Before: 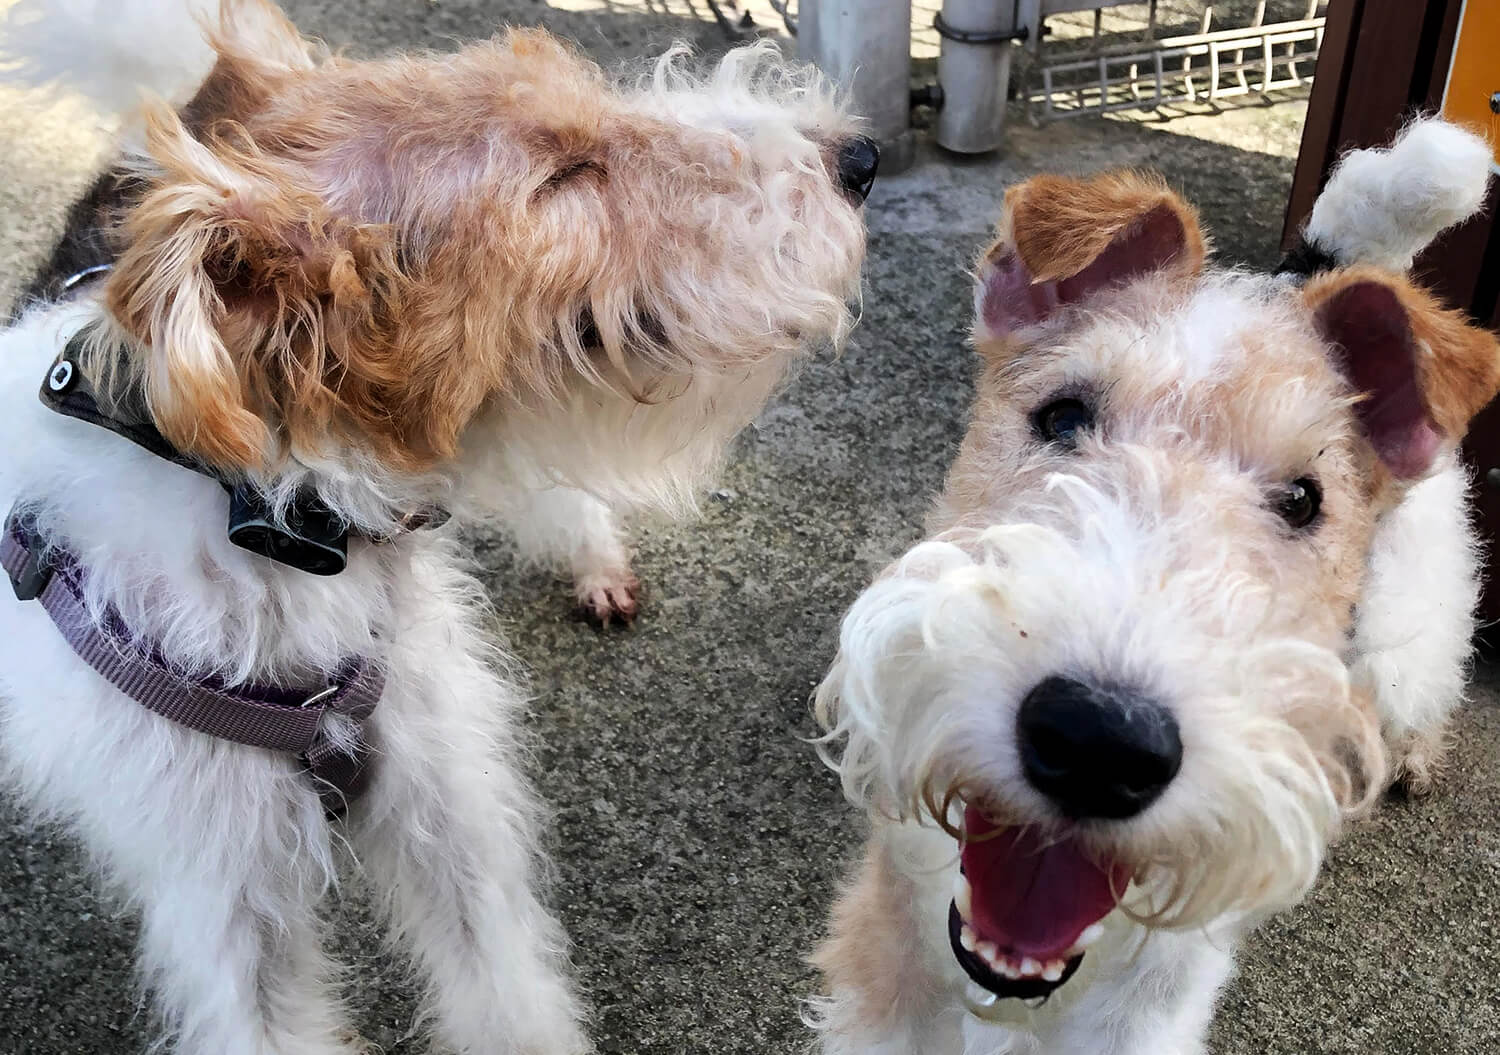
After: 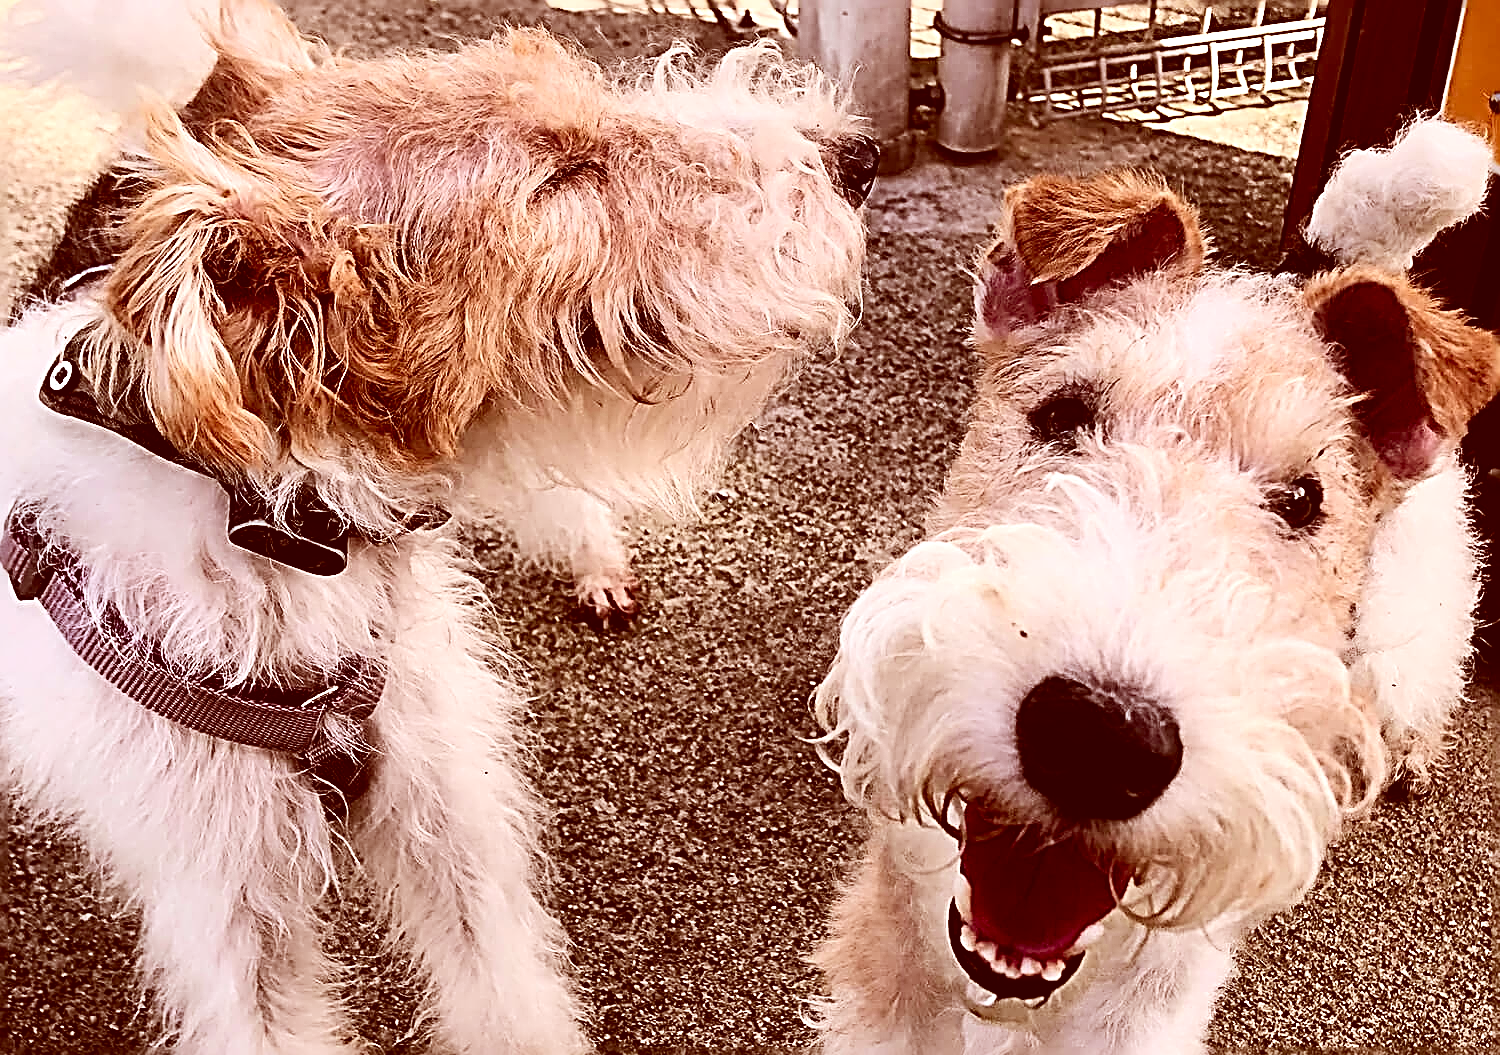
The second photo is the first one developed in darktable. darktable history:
contrast brightness saturation: contrast 0.24, brightness 0.09
sharpen: radius 3.158, amount 1.731
color correction: highlights a* 9.03, highlights b* 8.71, shadows a* 40, shadows b* 40, saturation 0.8
